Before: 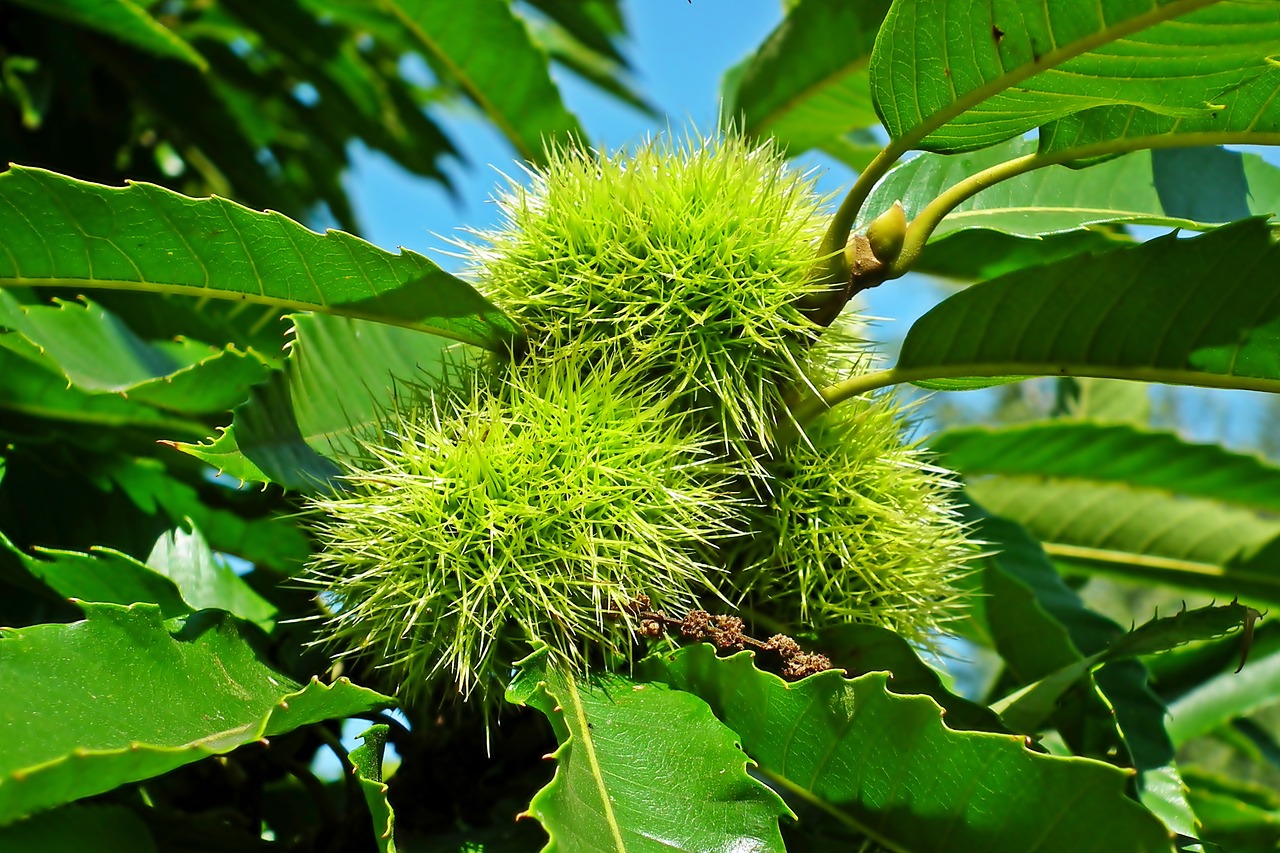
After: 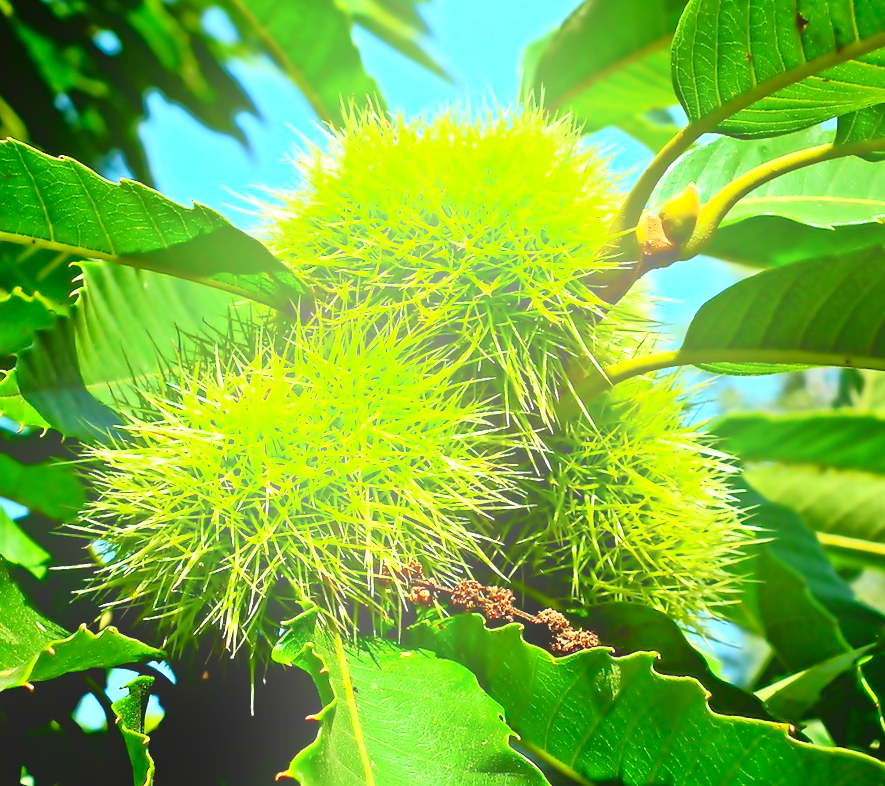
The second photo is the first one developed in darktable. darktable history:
bloom: on, module defaults
tone equalizer: -8 EV -0.528 EV, -7 EV -0.319 EV, -6 EV -0.083 EV, -5 EV 0.413 EV, -4 EV 0.985 EV, -3 EV 0.791 EV, -2 EV -0.01 EV, -1 EV 0.14 EV, +0 EV -0.012 EV, smoothing 1
crop and rotate: angle -3.27°, left 14.277%, top 0.028%, right 10.766%, bottom 0.028%
contrast brightness saturation: contrast 0.4, brightness 0.05, saturation 0.25
